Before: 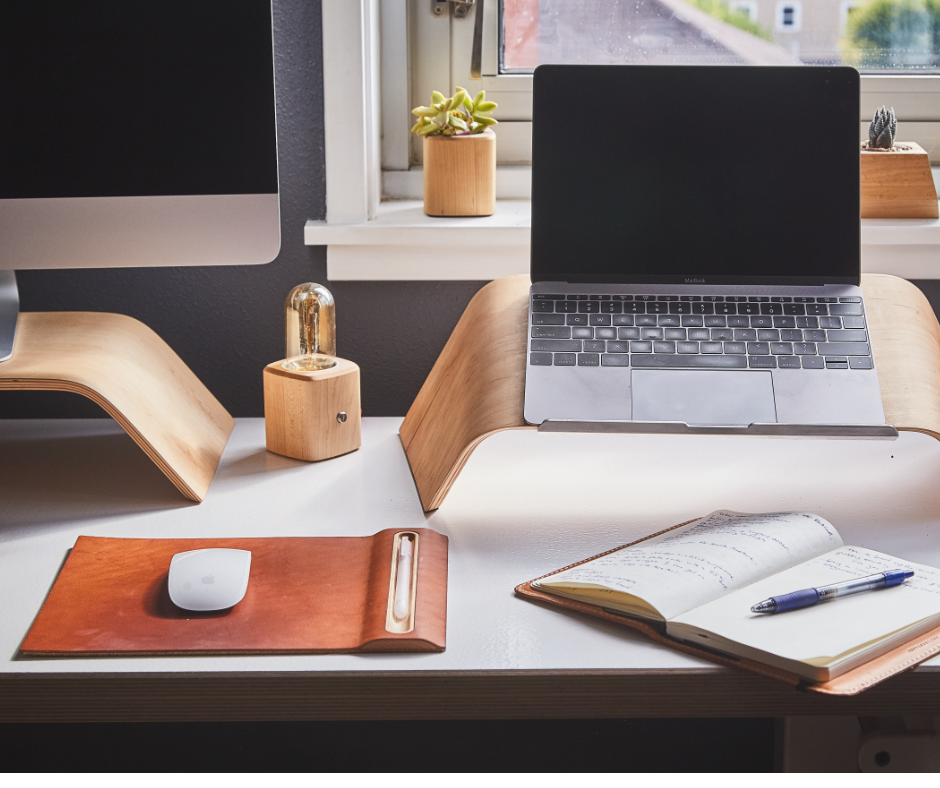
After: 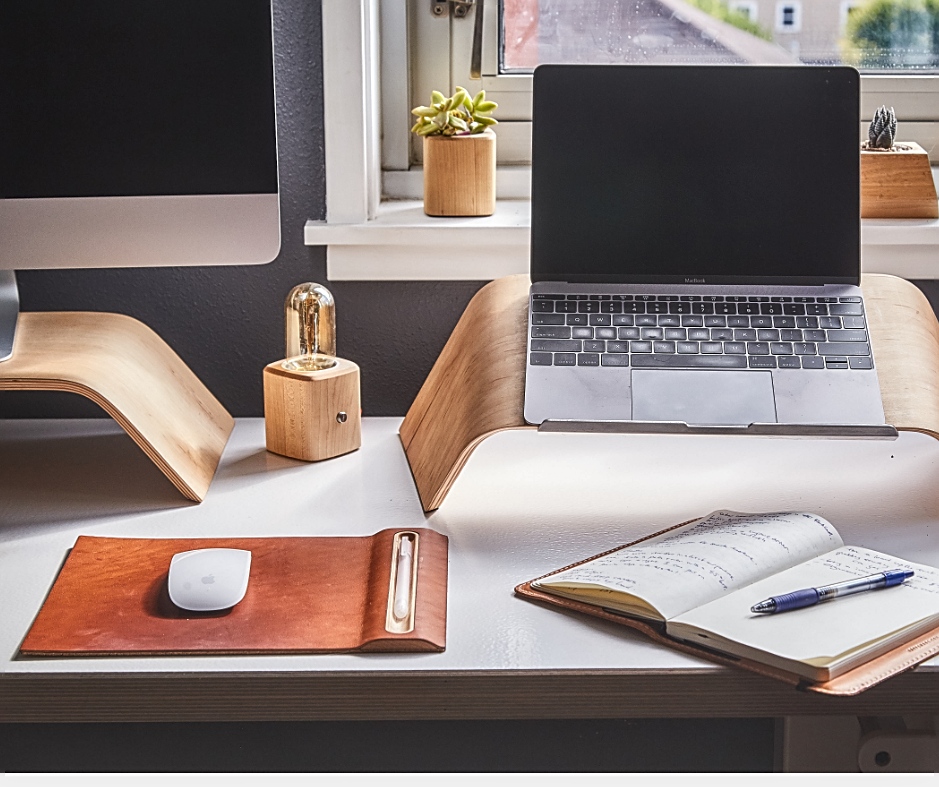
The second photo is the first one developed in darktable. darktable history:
sharpen: on, module defaults
local contrast: highlights 61%, detail 143%, midtone range 0.428
